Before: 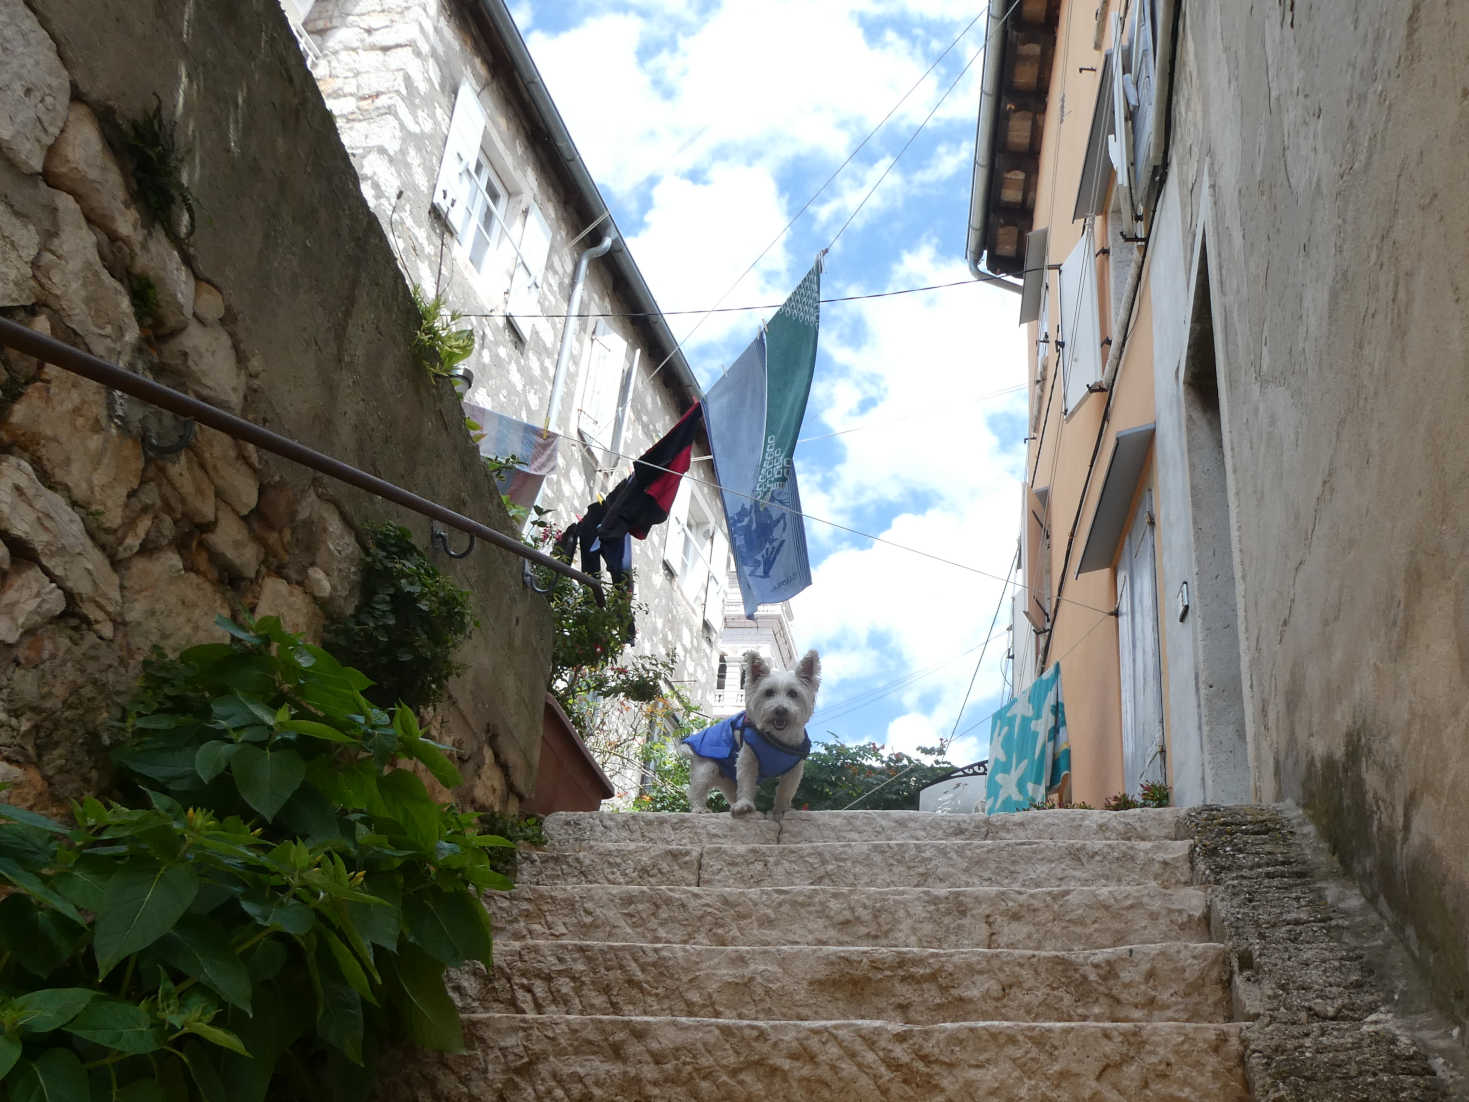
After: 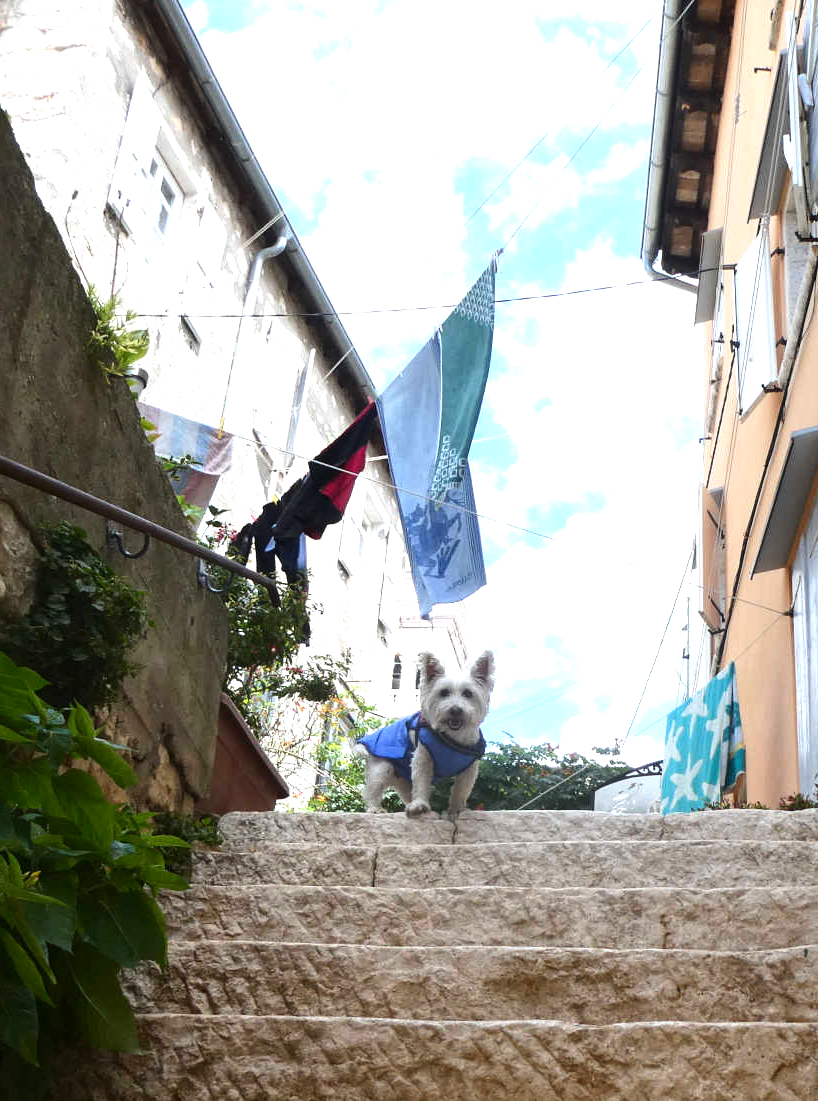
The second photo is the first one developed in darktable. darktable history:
exposure: black level correction 0, exposure 0.498 EV, compensate highlight preservation false
contrast brightness saturation: contrast 0.04, saturation 0.073
crop: left 22.127%, right 22.15%, bottom 0.006%
tone equalizer: -8 EV -0.395 EV, -7 EV -0.383 EV, -6 EV -0.363 EV, -5 EV -0.219 EV, -3 EV 0.244 EV, -2 EV 0.334 EV, -1 EV 0.386 EV, +0 EV 0.414 EV, edges refinement/feathering 500, mask exposure compensation -1.57 EV, preserve details no
